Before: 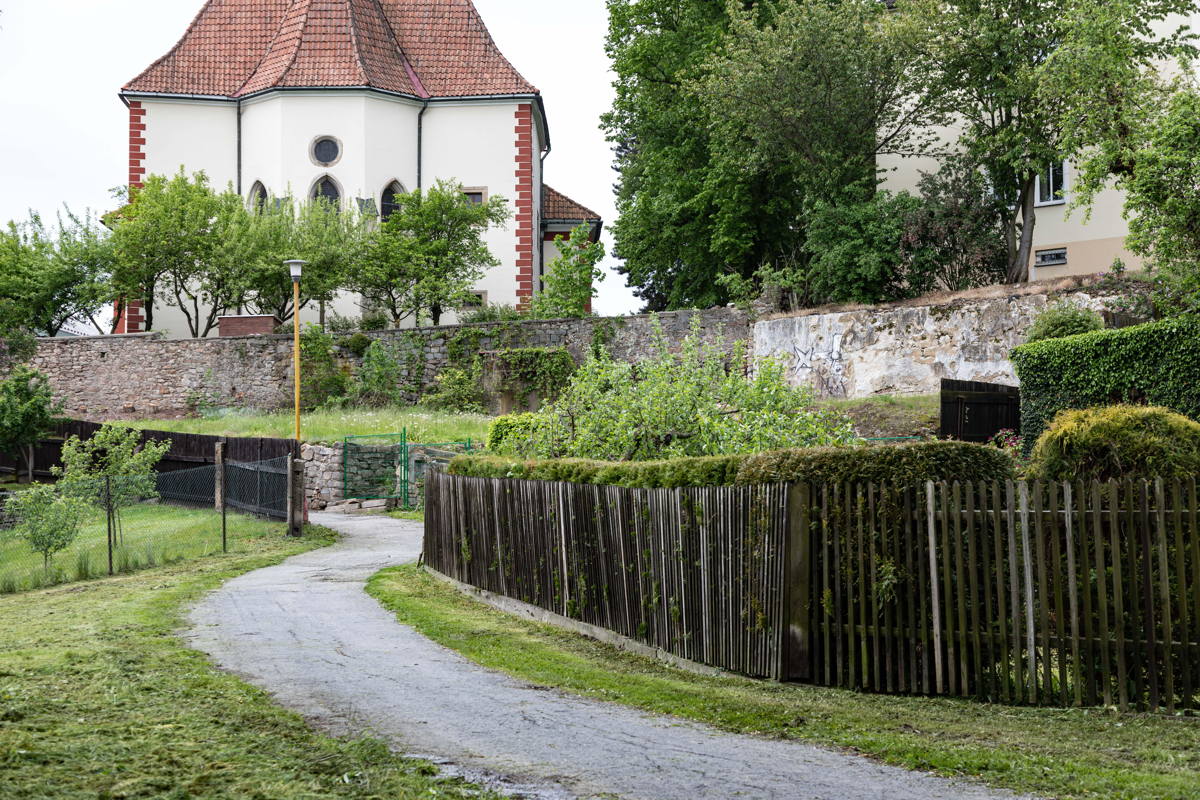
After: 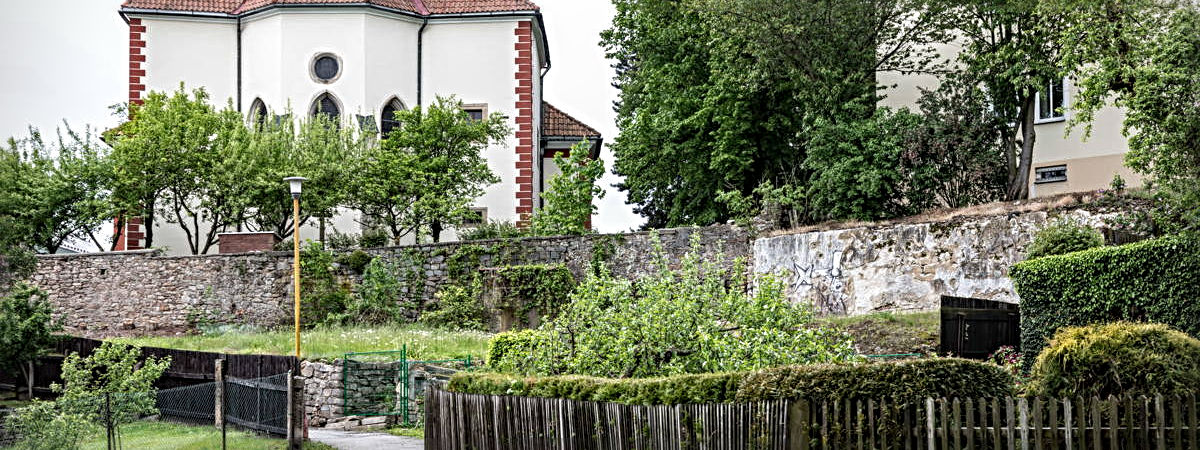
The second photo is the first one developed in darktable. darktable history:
vignetting: dithering 8-bit output, unbound false
crop and rotate: top 10.455%, bottom 33.232%
local contrast: detail 130%
sharpen: radius 4.864
